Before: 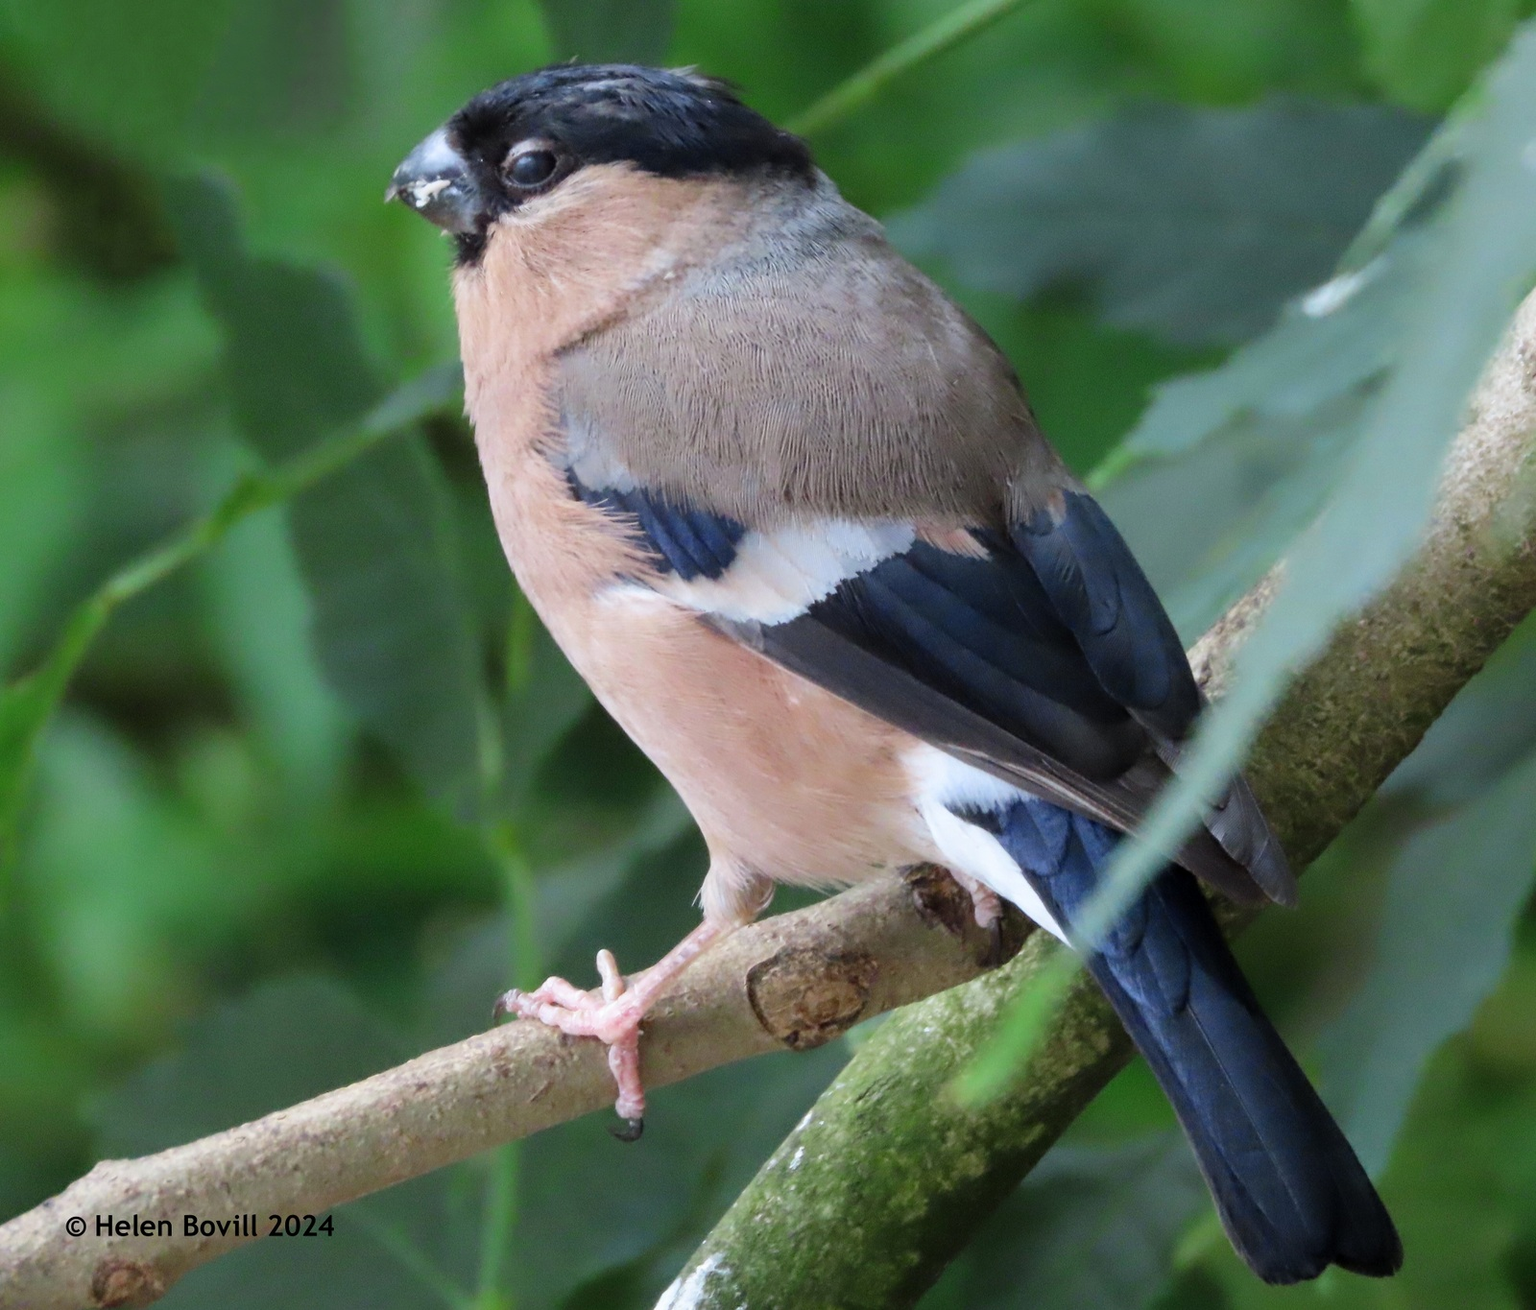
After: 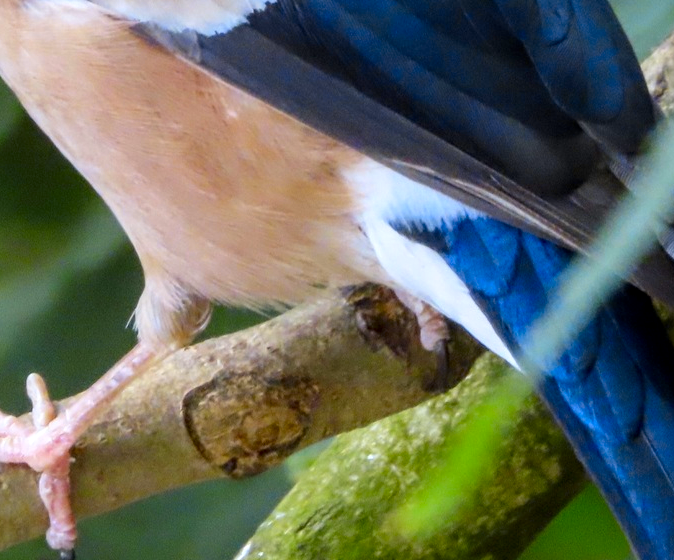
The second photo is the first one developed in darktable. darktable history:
color contrast: green-magenta contrast 1.12, blue-yellow contrast 1.95, unbound 0
local contrast: on, module defaults
crop: left 37.221%, top 45.169%, right 20.63%, bottom 13.777%
